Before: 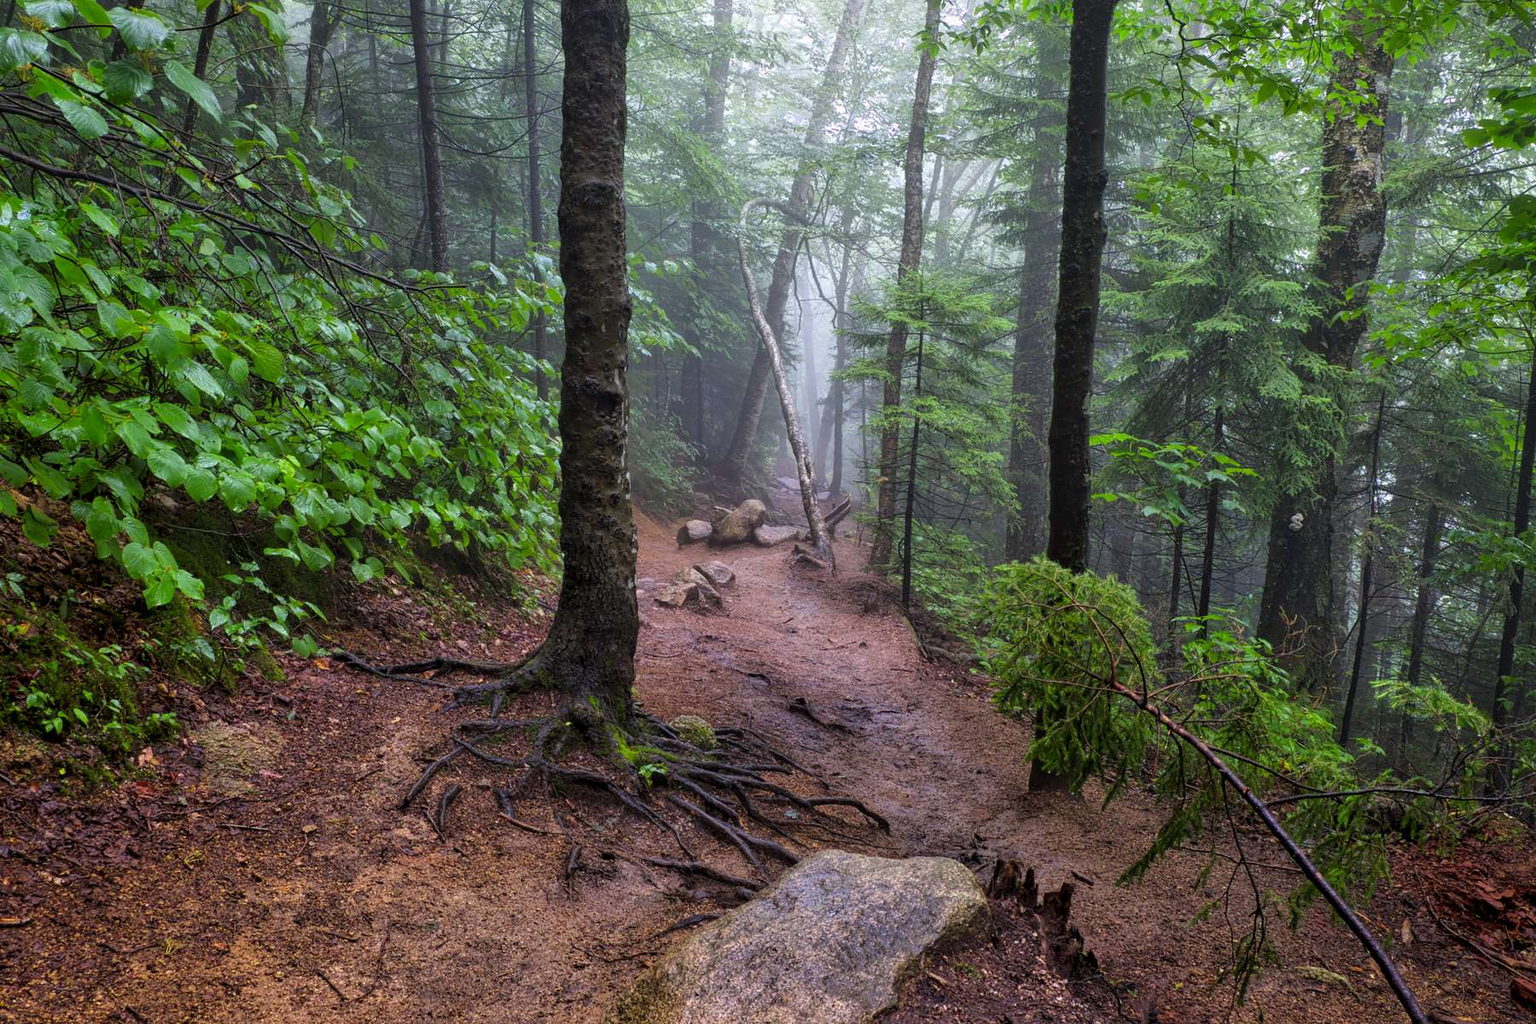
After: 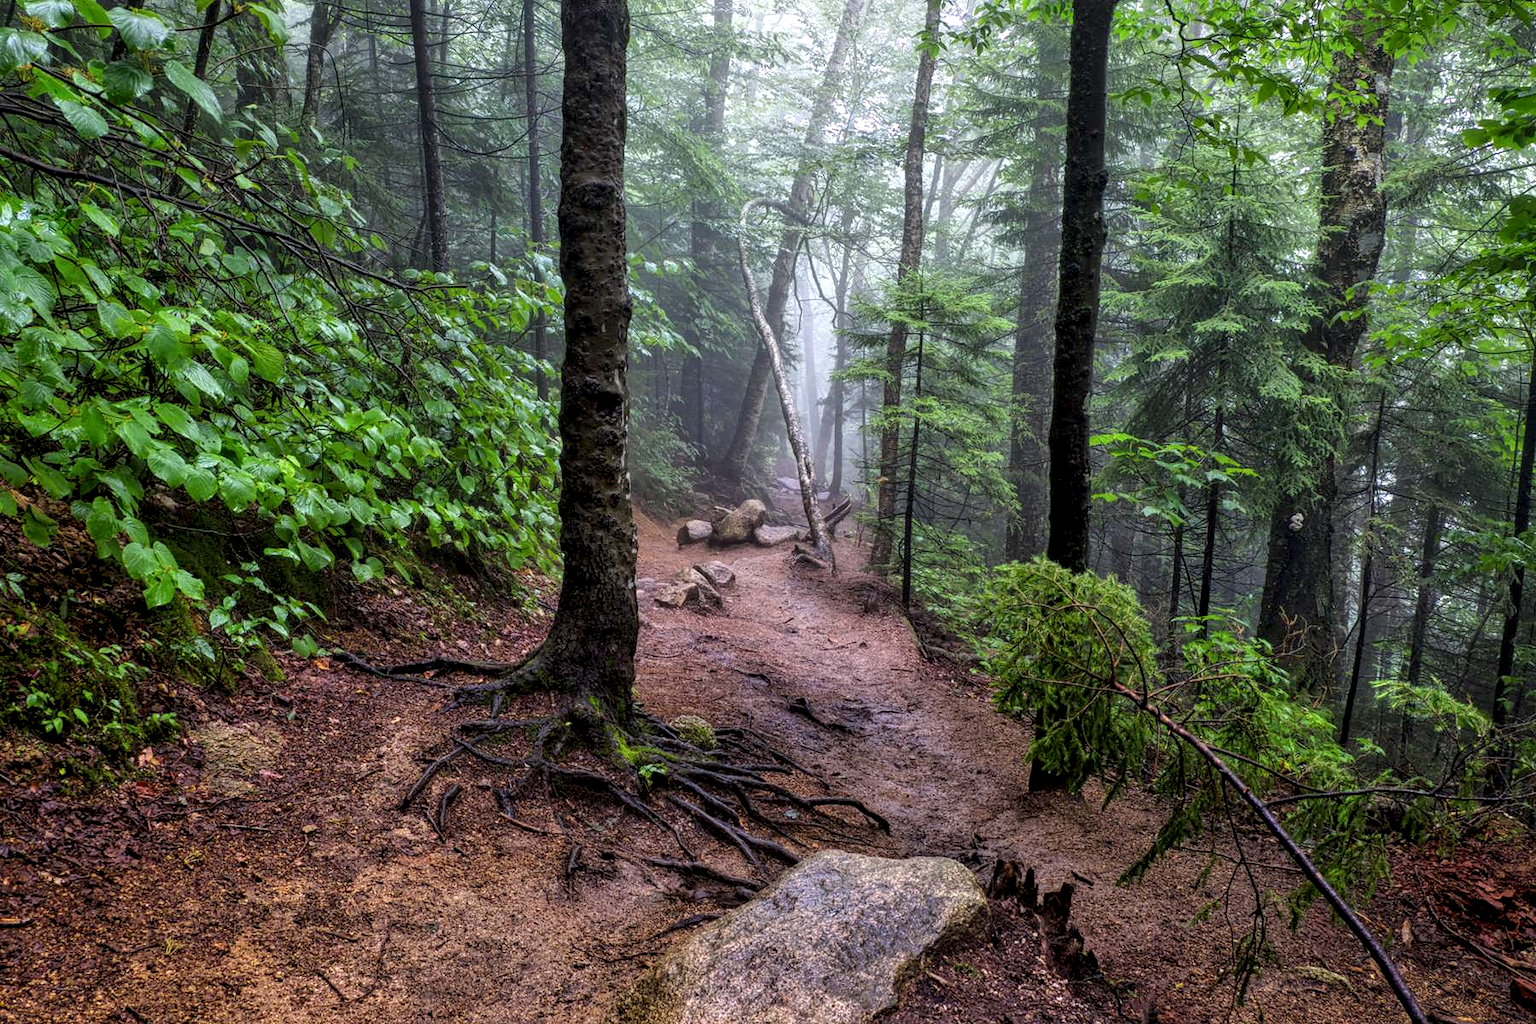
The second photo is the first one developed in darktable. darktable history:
exposure: black level correction 0.001, compensate highlight preservation false
color calibration: illuminant same as pipeline (D50), adaptation none (bypass)
local contrast: detail 142%
